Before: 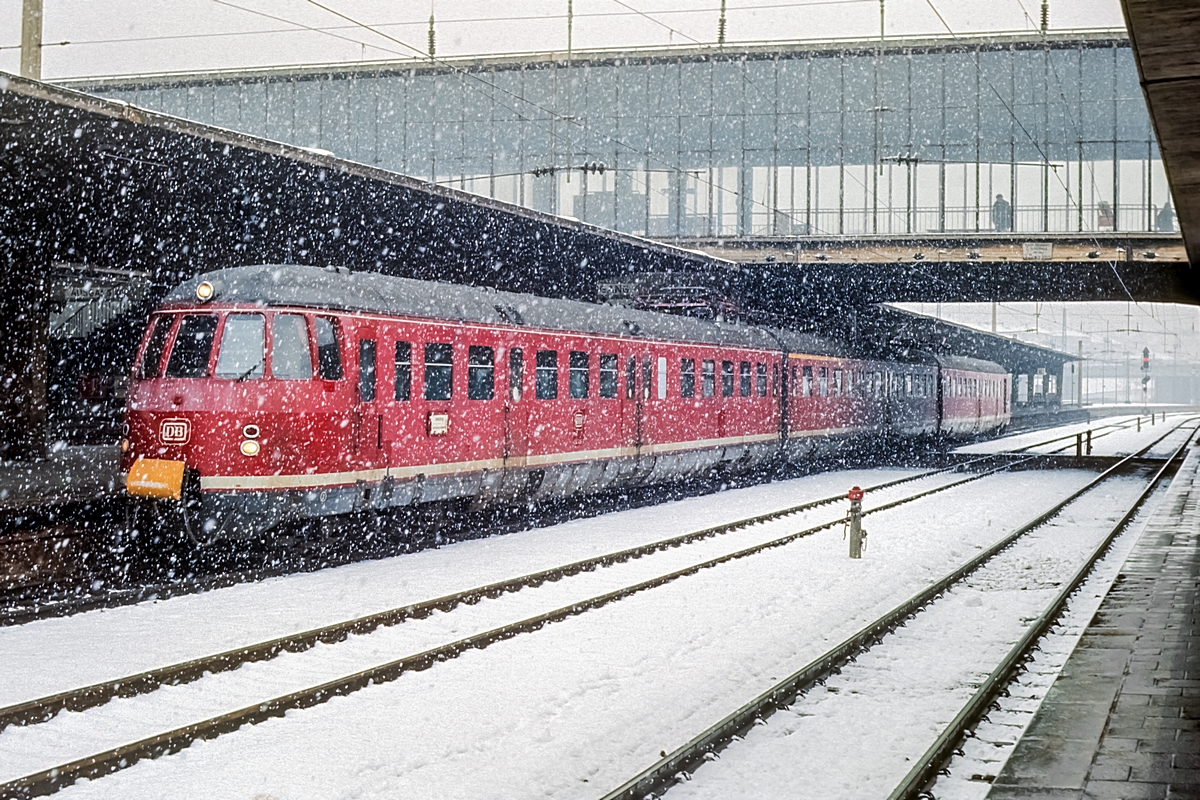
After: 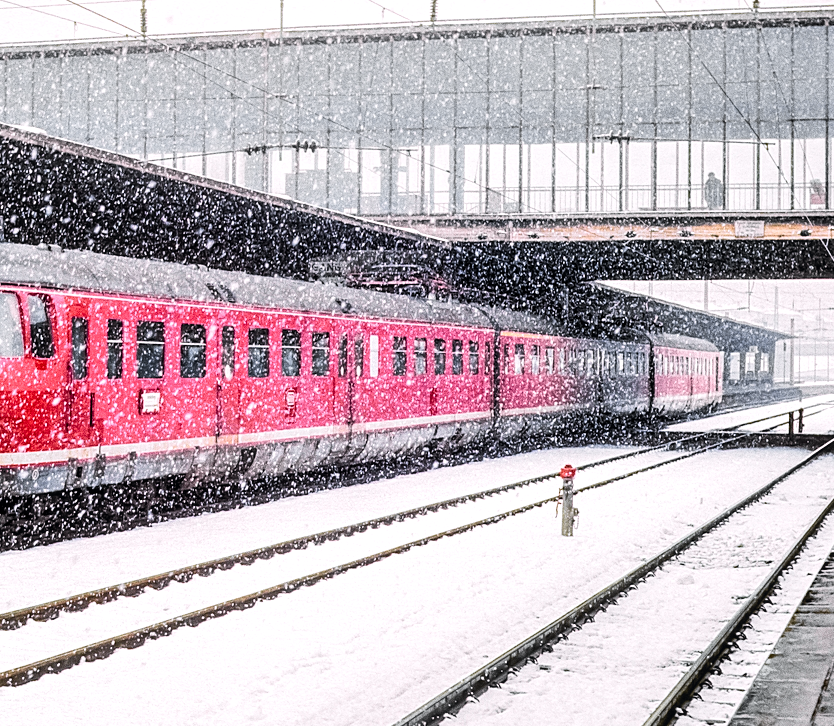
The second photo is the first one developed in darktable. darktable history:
filmic rgb: middle gray luminance 18.42%, black relative exposure -11.25 EV, white relative exposure 3.75 EV, threshold 6 EV, target black luminance 0%, hardness 5.87, latitude 57.4%, contrast 0.963, shadows ↔ highlights balance 49.98%, add noise in highlights 0, preserve chrominance luminance Y, color science v3 (2019), use custom middle-gray values true, iterations of high-quality reconstruction 0, contrast in highlights soft, enable highlight reconstruction true
tone curve: curves: ch0 [(0, 0) (0.071, 0.047) (0.266, 0.26) (0.491, 0.552) (0.753, 0.818) (1, 0.983)]; ch1 [(0, 0) (0.346, 0.307) (0.408, 0.369) (0.463, 0.443) (0.482, 0.493) (0.502, 0.5) (0.517, 0.518) (0.546, 0.576) (0.588, 0.643) (0.651, 0.709) (1, 1)]; ch2 [(0, 0) (0.346, 0.34) (0.434, 0.46) (0.485, 0.494) (0.5, 0.494) (0.517, 0.503) (0.535, 0.545) (0.583, 0.624) (0.625, 0.678) (1, 1)], color space Lab, independent channels, preserve colors none
levels: mode automatic, gray 50.8%
white balance: red 1.05, blue 1.072
color calibration: illuminant same as pipeline (D50), adaptation none (bypass), gamut compression 1.72
grain: coarseness 0.09 ISO, strength 40%
crop and rotate: left 24.034%, top 2.838%, right 6.406%, bottom 6.299%
local contrast: highlights 99%, shadows 86%, detail 160%, midtone range 0.2
